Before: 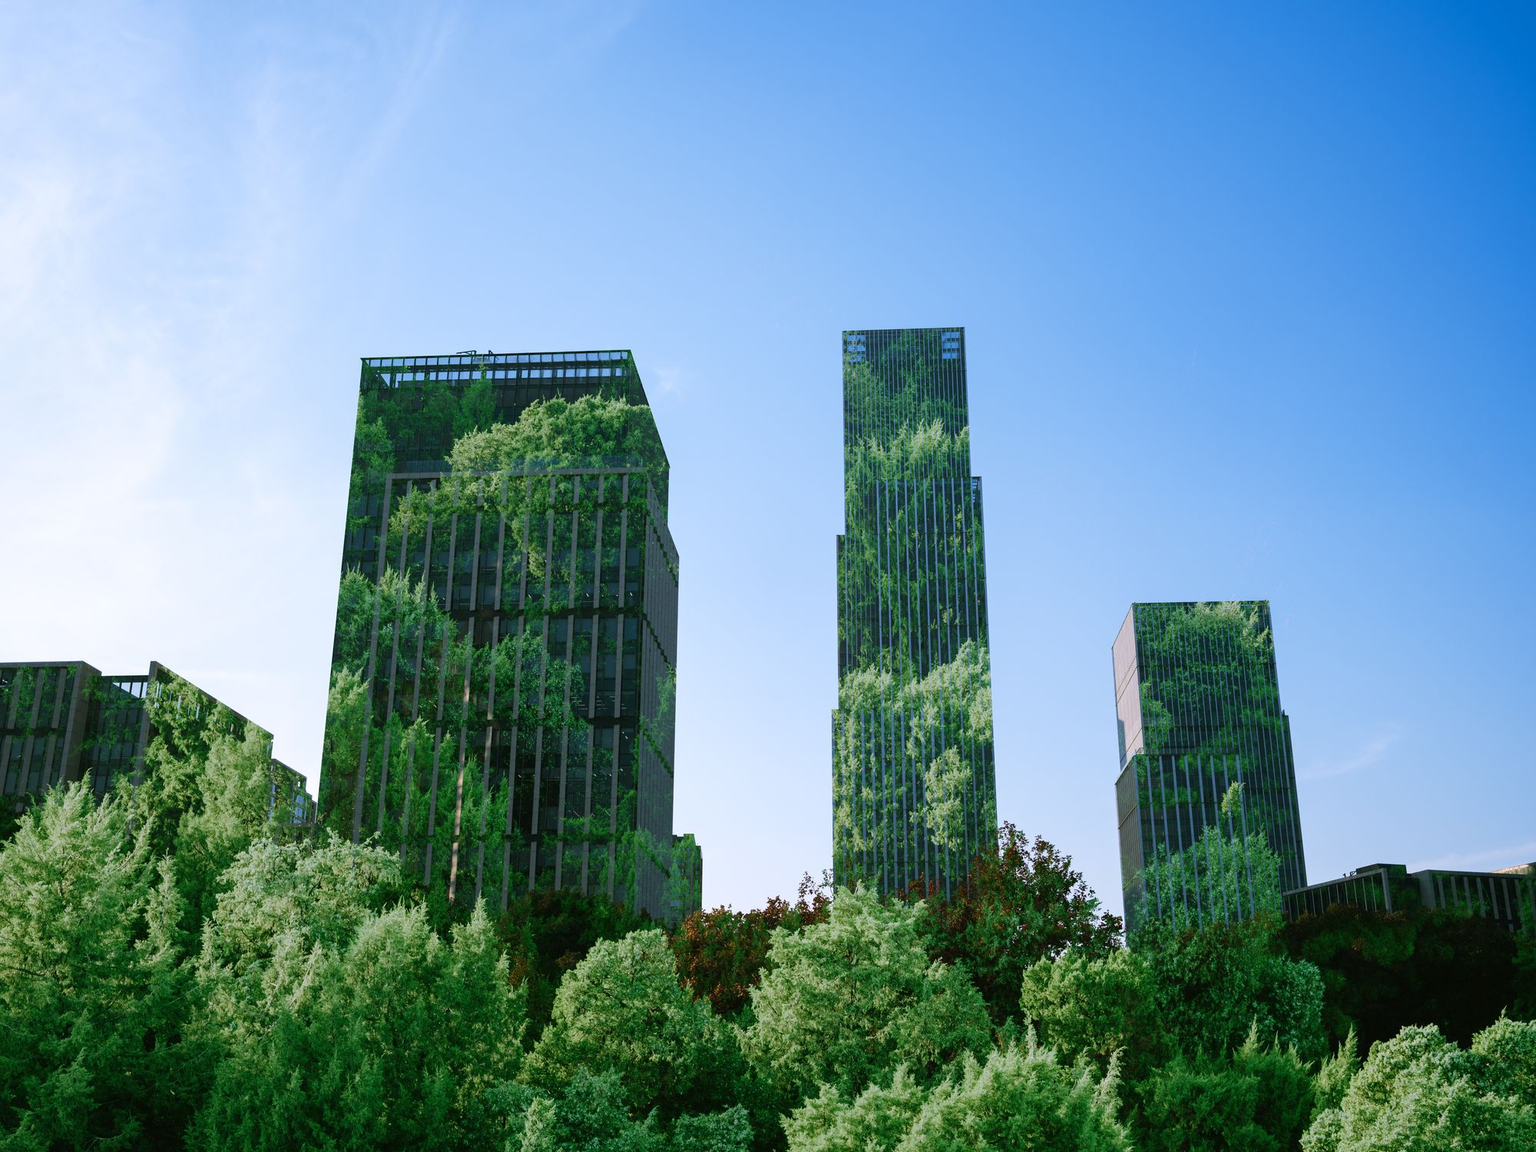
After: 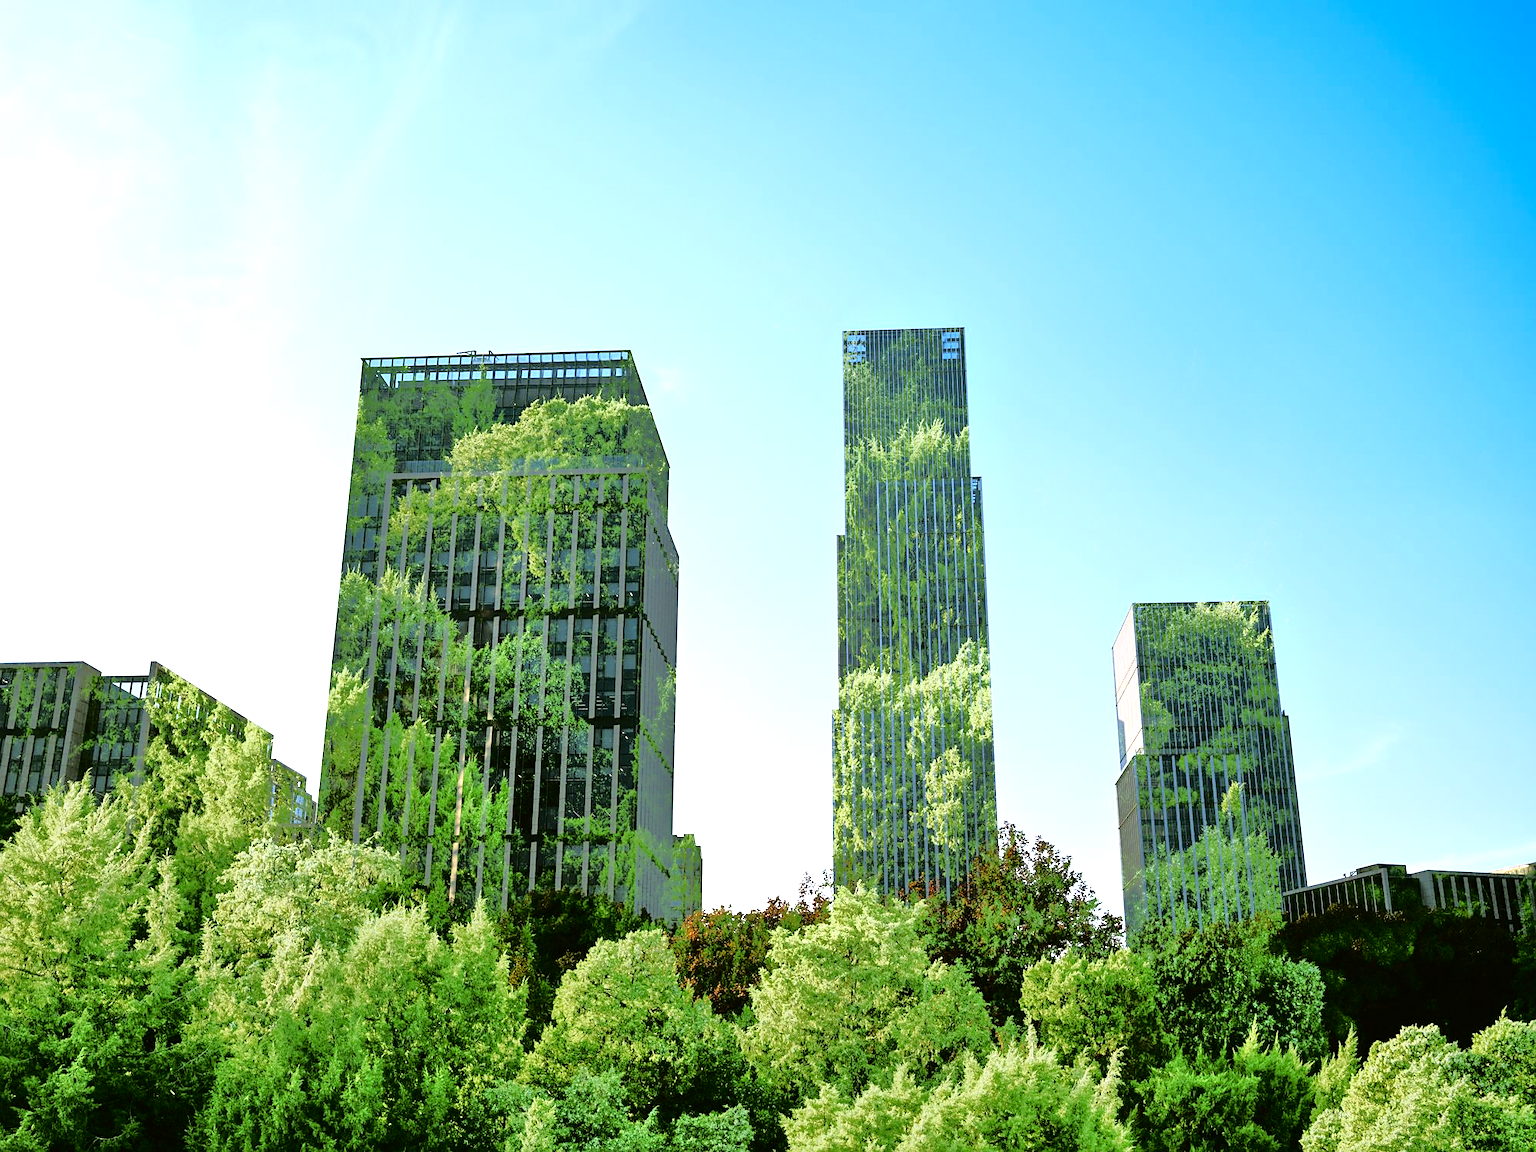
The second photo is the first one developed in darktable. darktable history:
sharpen: radius 1.864, amount 0.398, threshold 1.271
tone curve: curves: ch0 [(0, 0) (0.058, 0.039) (0.168, 0.123) (0.282, 0.327) (0.45, 0.534) (0.676, 0.751) (0.89, 0.919) (1, 1)]; ch1 [(0, 0) (0.094, 0.081) (0.285, 0.299) (0.385, 0.403) (0.447, 0.455) (0.495, 0.496) (0.544, 0.552) (0.589, 0.612) (0.722, 0.728) (1, 1)]; ch2 [(0, 0) (0.257, 0.217) (0.43, 0.421) (0.498, 0.507) (0.531, 0.544) (0.56, 0.579) (0.625, 0.66) (1, 1)], color space Lab, independent channels, preserve colors none
levels: levels [0, 0.43, 0.859]
rgb curve: curves: ch2 [(0, 0) (0.567, 0.512) (1, 1)], mode RGB, independent channels
tone equalizer: -8 EV -0.528 EV, -7 EV -0.319 EV, -6 EV -0.083 EV, -5 EV 0.413 EV, -4 EV 0.985 EV, -3 EV 0.791 EV, -2 EV -0.01 EV, -1 EV 0.14 EV, +0 EV -0.012 EV, smoothing 1
